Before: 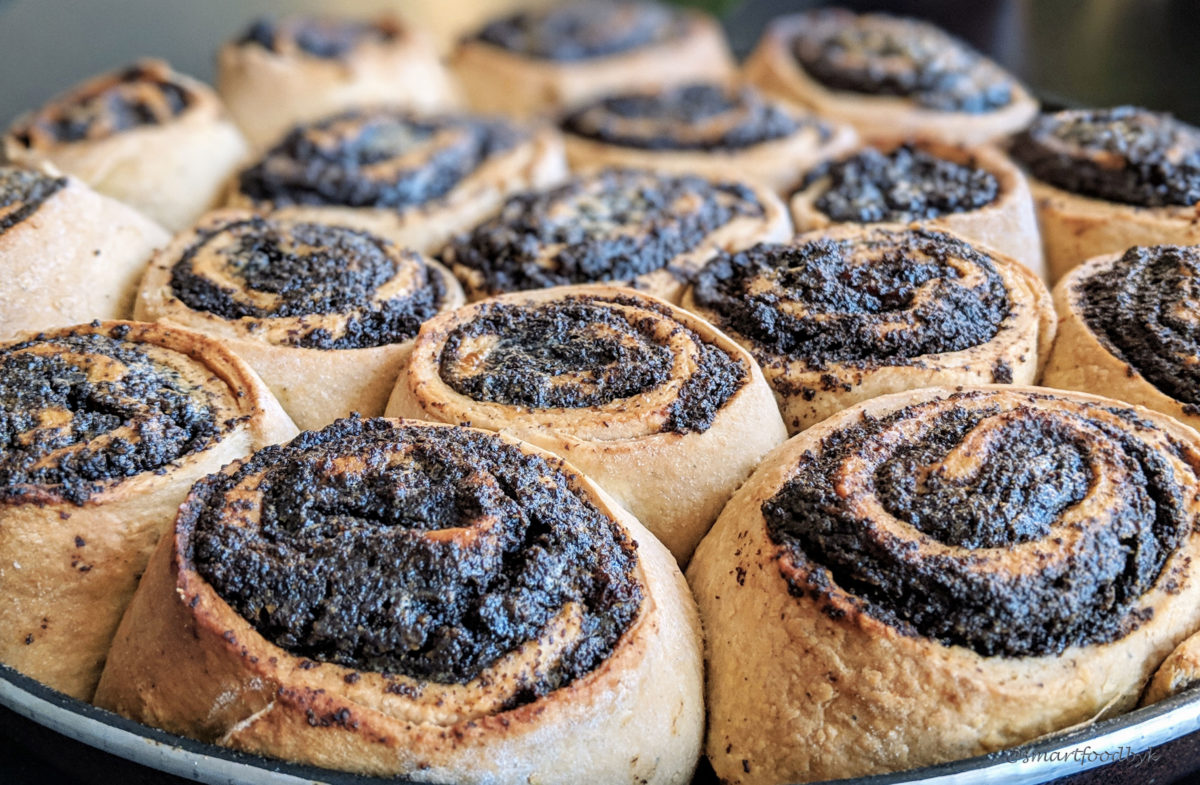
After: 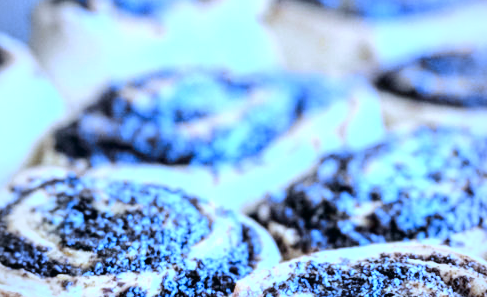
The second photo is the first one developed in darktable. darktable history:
local contrast: highlights 100%, shadows 100%, detail 120%, midtone range 0.2
tone curve: curves: ch0 [(0, 0.023) (0.087, 0.065) (0.184, 0.168) (0.45, 0.54) (0.57, 0.683) (0.722, 0.825) (0.877, 0.948) (1, 1)]; ch1 [(0, 0) (0.388, 0.369) (0.44, 0.44) (0.489, 0.481) (0.534, 0.528) (0.657, 0.655) (1, 1)]; ch2 [(0, 0) (0.353, 0.317) (0.408, 0.427) (0.472, 0.46) (0.5, 0.488) (0.537, 0.518) (0.576, 0.592) (0.625, 0.631) (1, 1)], color space Lab, independent channels, preserve colors none
crop: left 15.452%, top 5.459%, right 43.956%, bottom 56.62%
white balance: red 0.766, blue 1.537
vignetting: fall-off radius 63.6%
exposure: exposure 0.564 EV, compensate highlight preservation false
